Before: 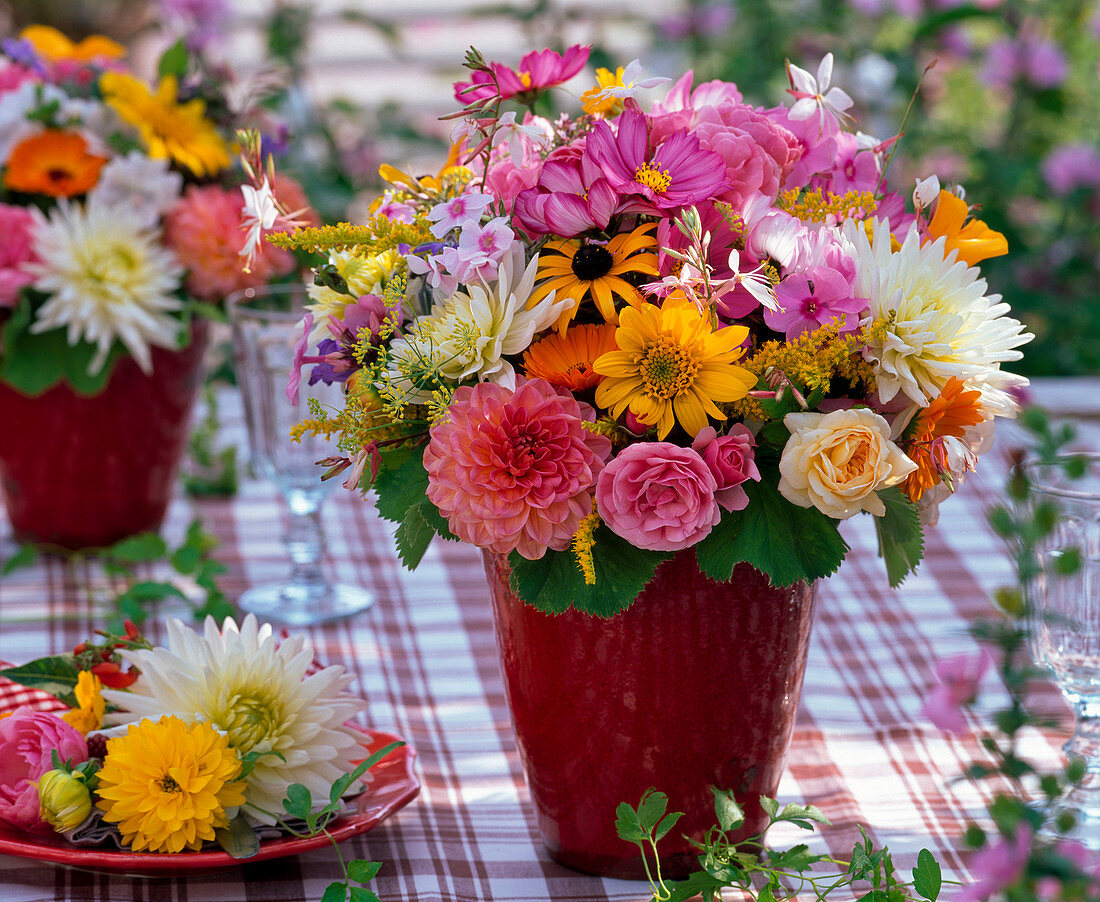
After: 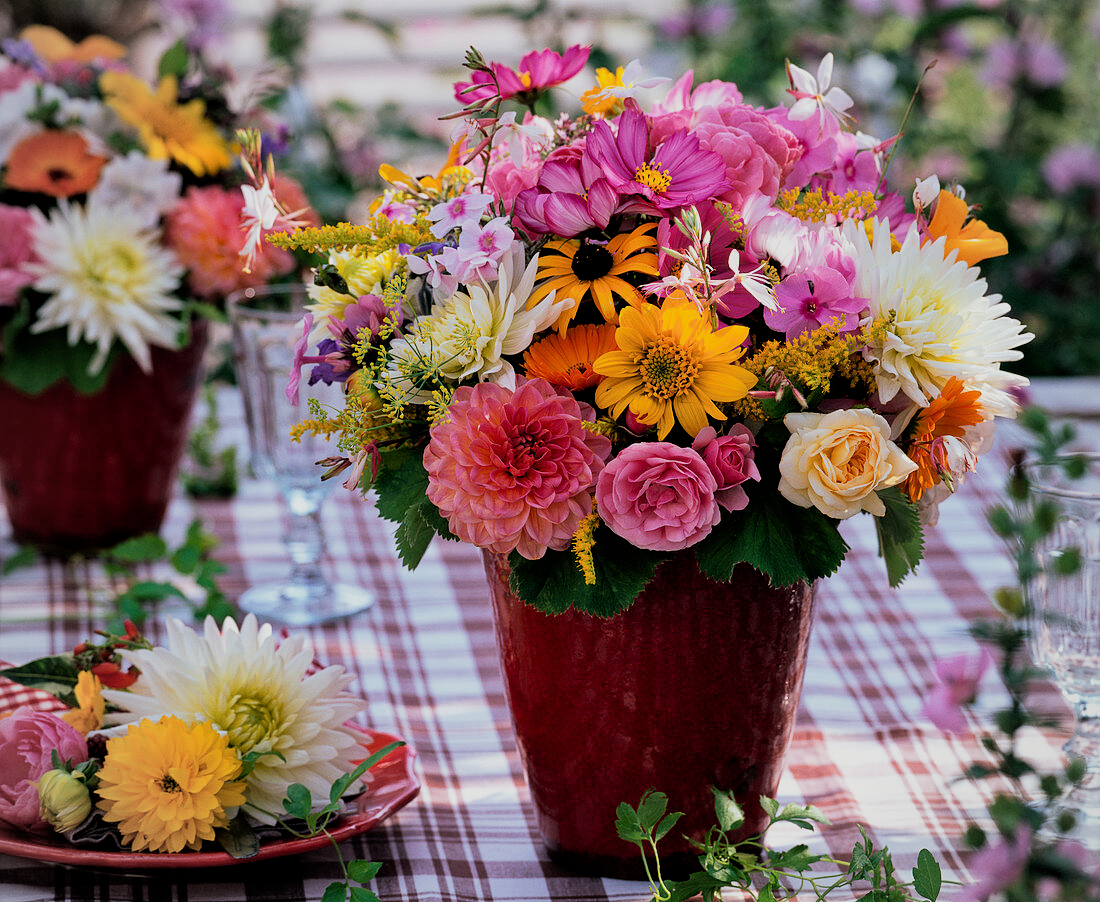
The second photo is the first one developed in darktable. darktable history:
filmic rgb: black relative exposure -5 EV, hardness 2.88, contrast 1.3, highlights saturation mix -30%
vignetting: brightness -0.167
